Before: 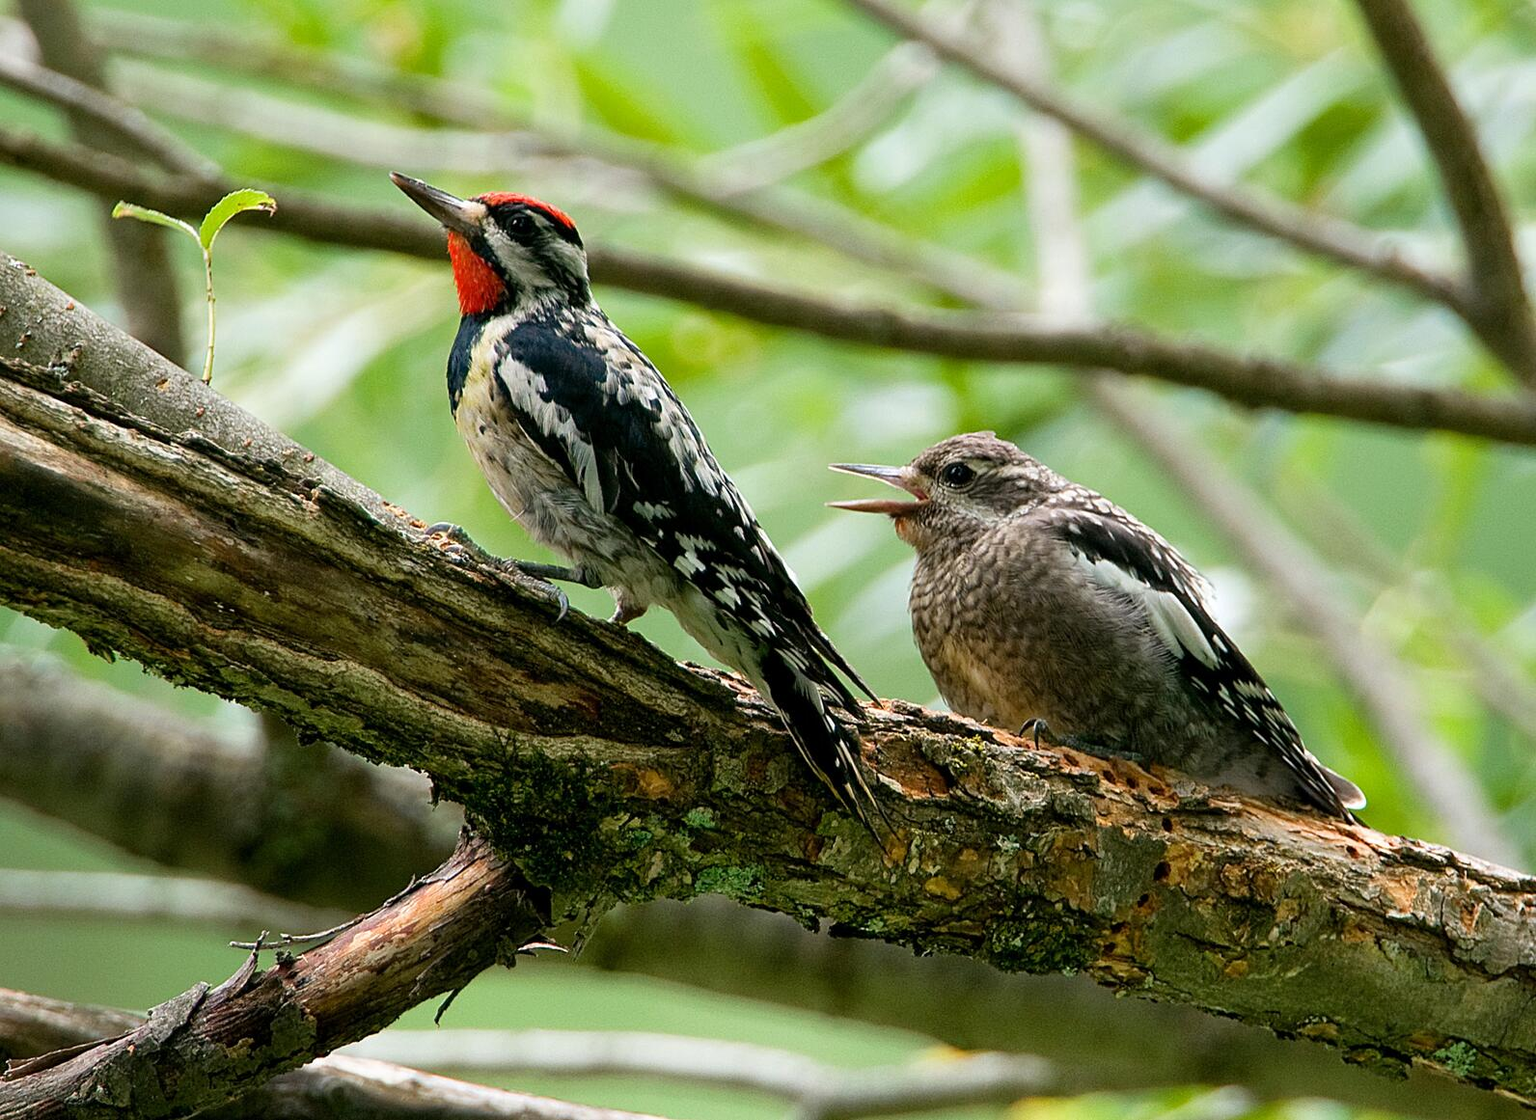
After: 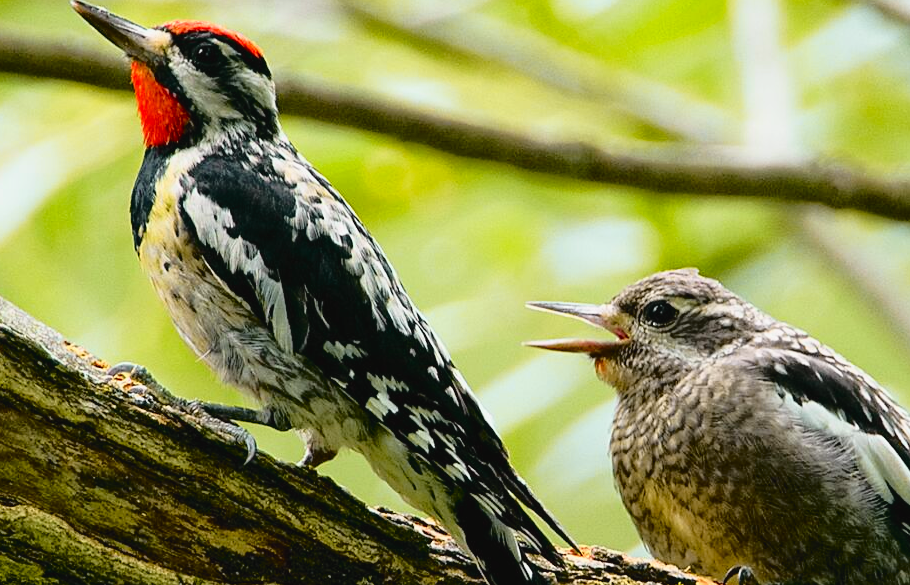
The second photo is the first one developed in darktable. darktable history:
crop: left 20.932%, top 15.471%, right 21.848%, bottom 34.081%
tone equalizer: on, module defaults
tone curve: curves: ch0 [(0, 0.029) (0.168, 0.142) (0.359, 0.44) (0.469, 0.544) (0.634, 0.722) (0.858, 0.903) (1, 0.968)]; ch1 [(0, 0) (0.437, 0.453) (0.472, 0.47) (0.502, 0.502) (0.54, 0.534) (0.57, 0.592) (0.618, 0.66) (0.699, 0.749) (0.859, 0.919) (1, 1)]; ch2 [(0, 0) (0.33, 0.301) (0.421, 0.443) (0.476, 0.498) (0.505, 0.503) (0.547, 0.557) (0.586, 0.634) (0.608, 0.676) (1, 1)], color space Lab, independent channels, preserve colors none
